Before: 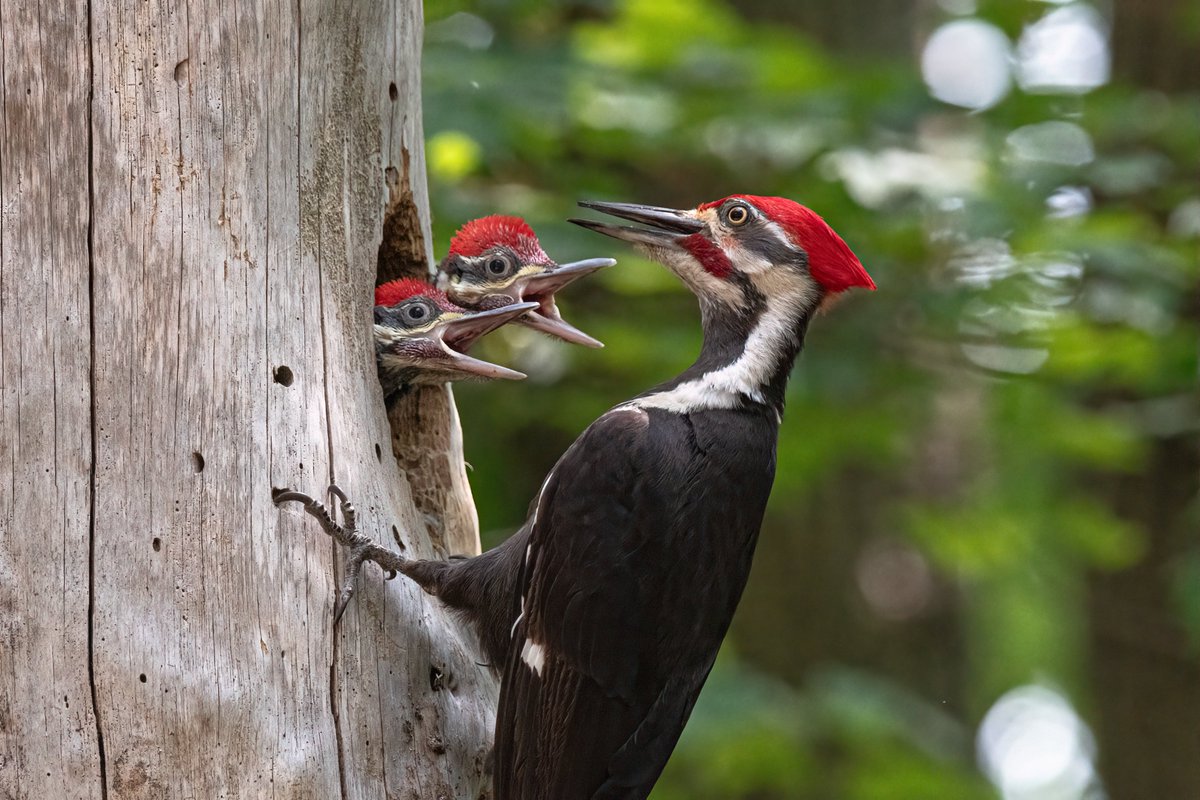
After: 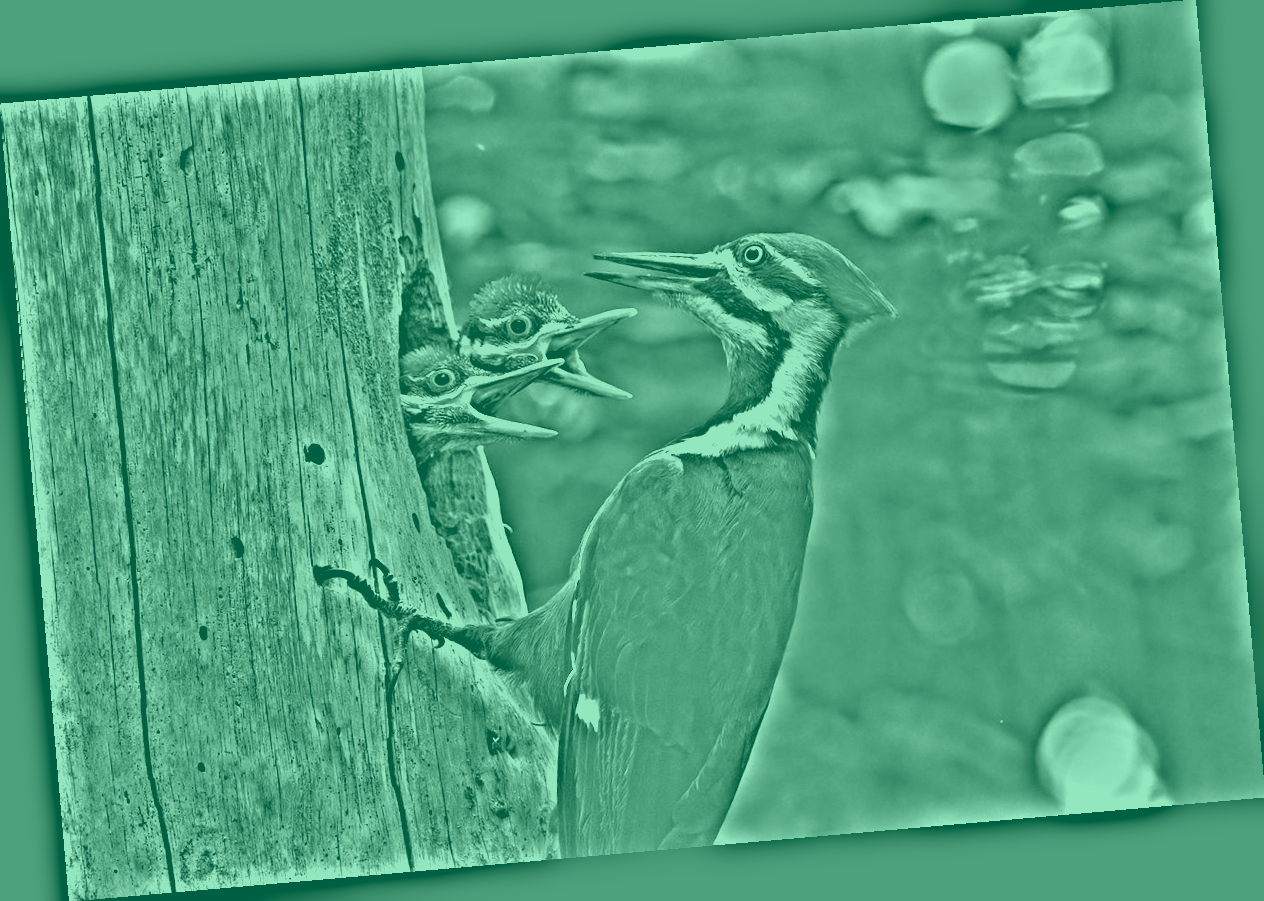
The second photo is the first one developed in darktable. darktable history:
tone equalizer: on, module defaults
colorize: hue 147.6°, saturation 65%, lightness 21.64%
highpass: sharpness 49.79%, contrast boost 49.79%
exposure: black level correction 0, exposure 0.9 EV, compensate highlight preservation false
rotate and perspective: rotation -4.98°, automatic cropping off
